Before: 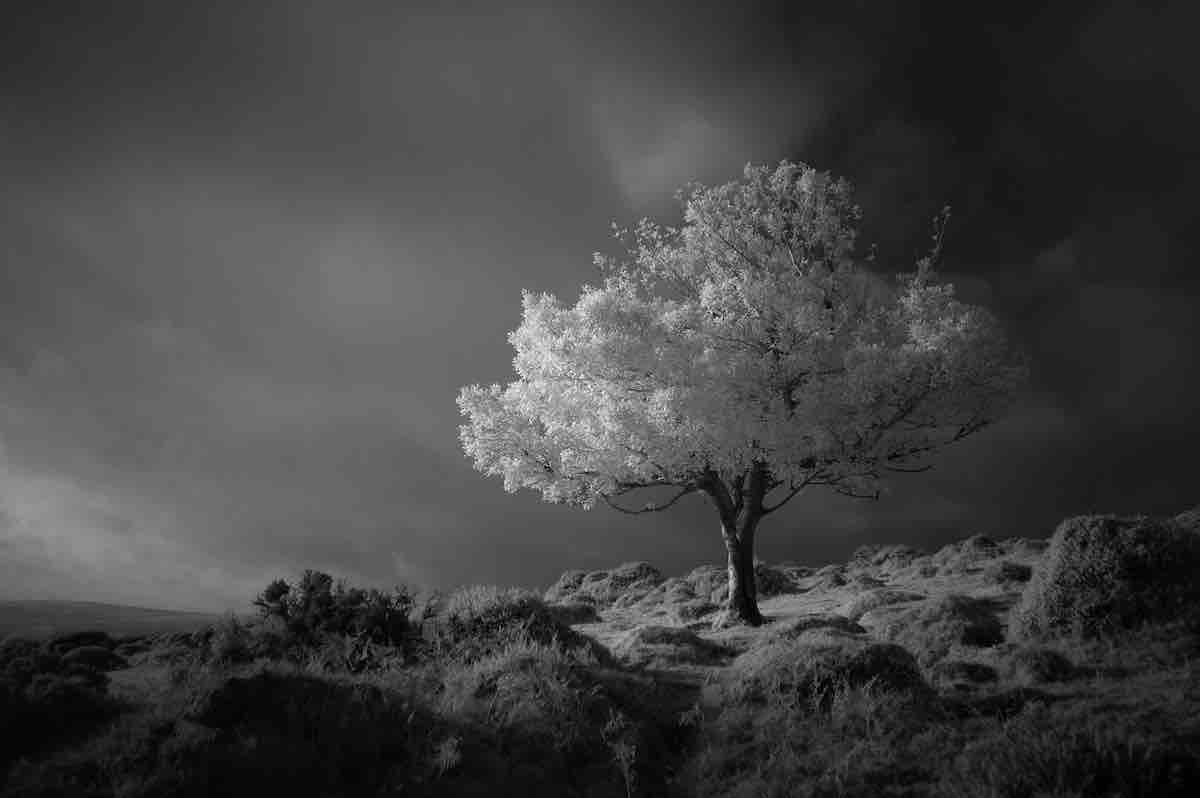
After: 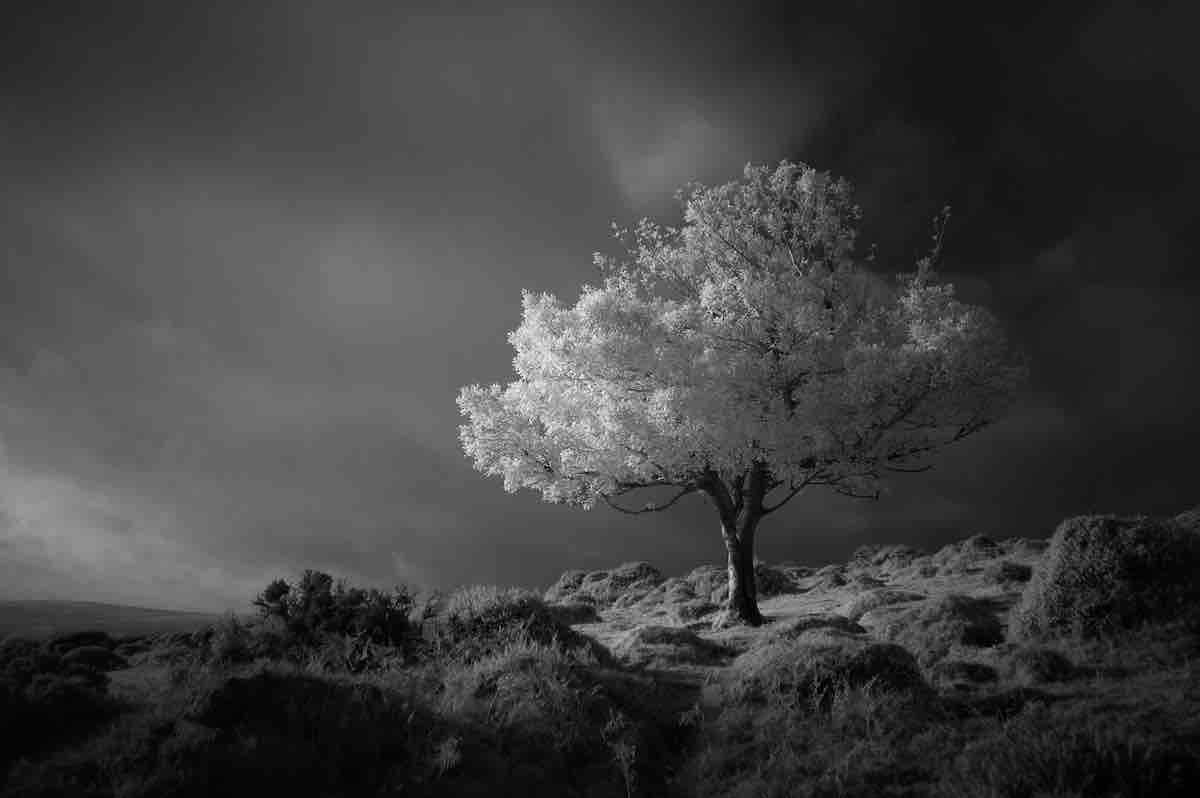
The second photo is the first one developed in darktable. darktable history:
contrast brightness saturation: contrast 0.105, saturation -0.152
